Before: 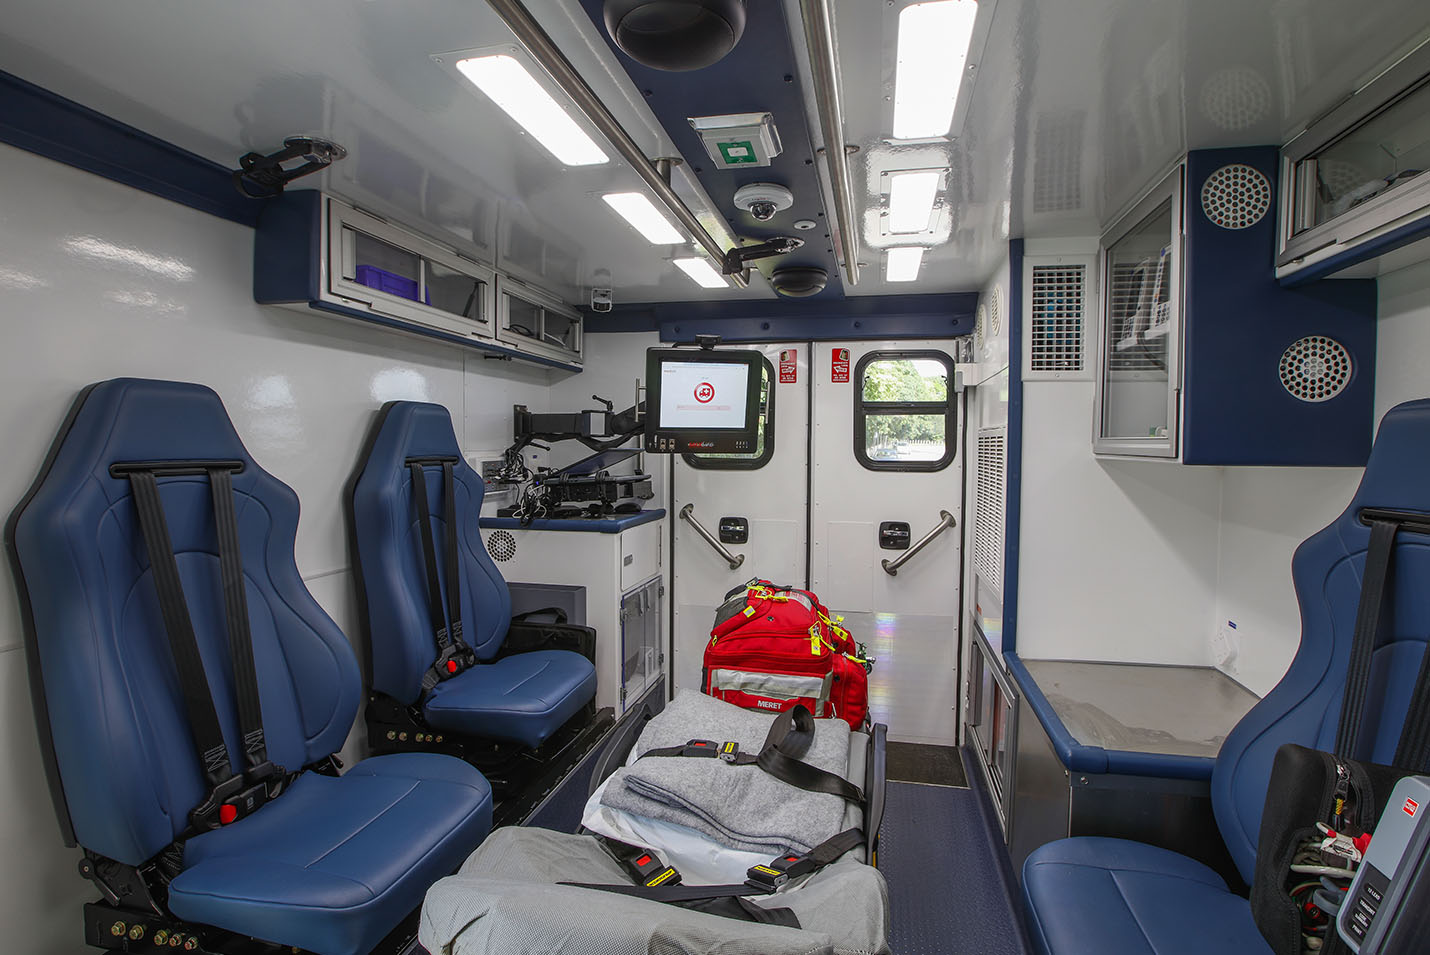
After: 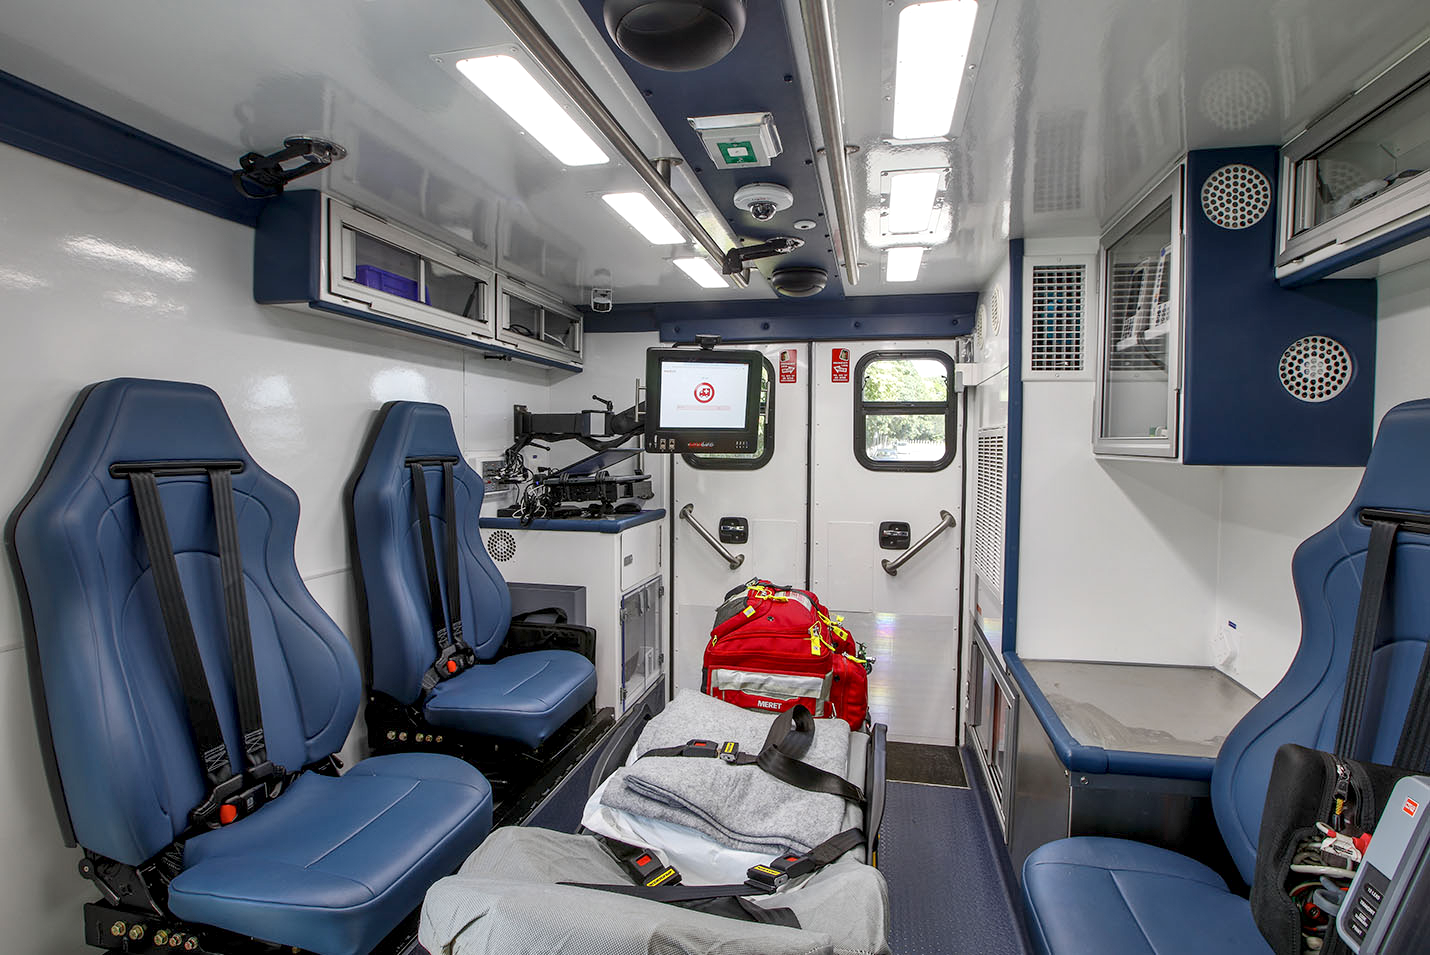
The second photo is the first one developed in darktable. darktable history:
local contrast: mode bilateral grid, contrast 24, coarseness 60, detail 151%, midtone range 0.2
